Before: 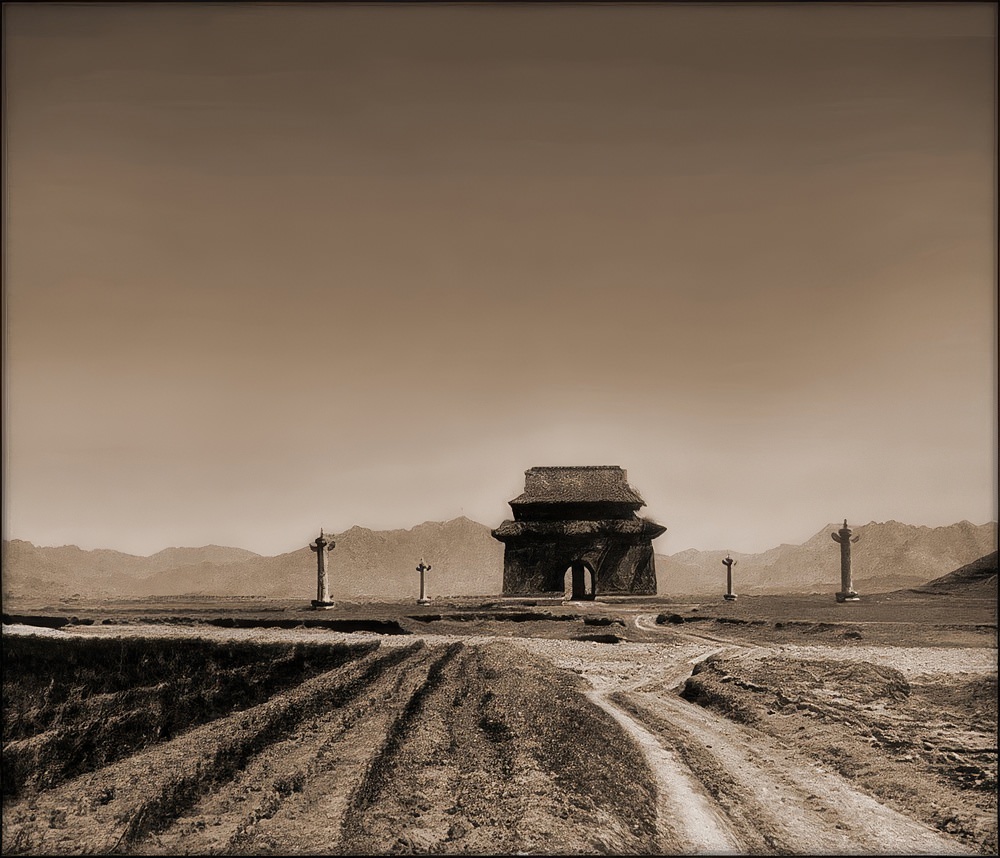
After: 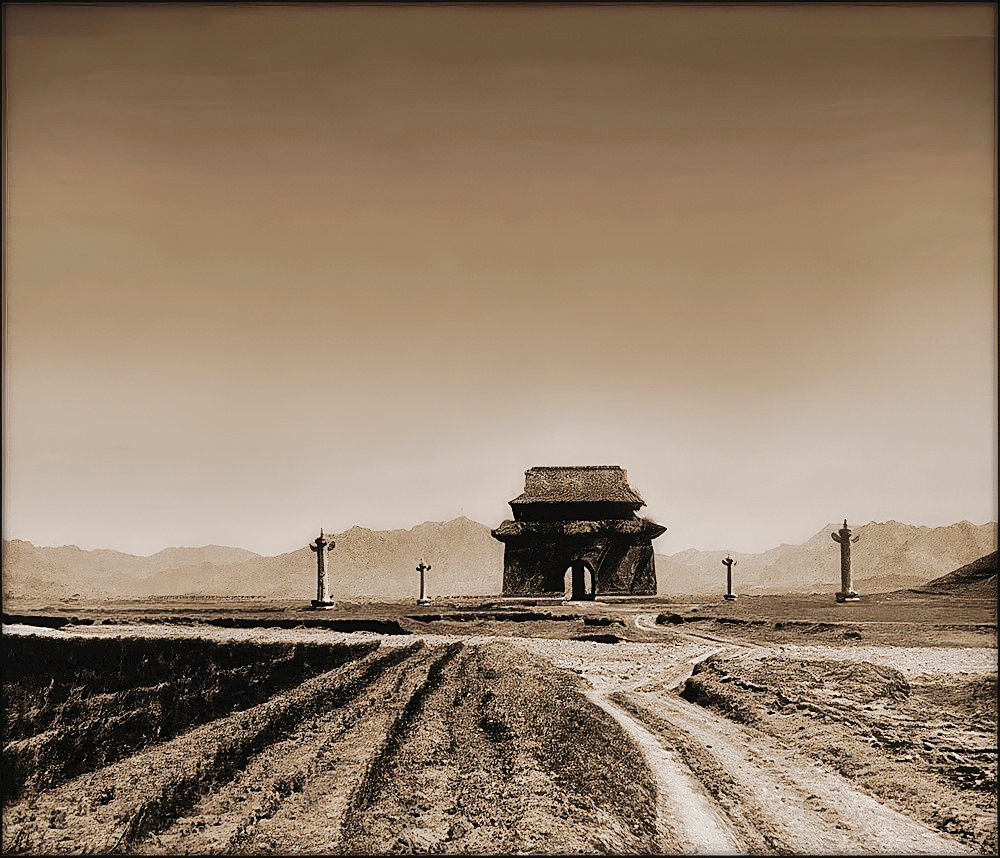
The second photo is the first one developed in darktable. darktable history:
sharpen: on, module defaults
tone curve: curves: ch0 [(0, 0) (0.003, 0.036) (0.011, 0.039) (0.025, 0.039) (0.044, 0.043) (0.069, 0.05) (0.1, 0.072) (0.136, 0.102) (0.177, 0.144) (0.224, 0.204) (0.277, 0.288) (0.335, 0.384) (0.399, 0.477) (0.468, 0.575) (0.543, 0.652) (0.623, 0.724) (0.709, 0.785) (0.801, 0.851) (0.898, 0.915) (1, 1)], preserve colors none
